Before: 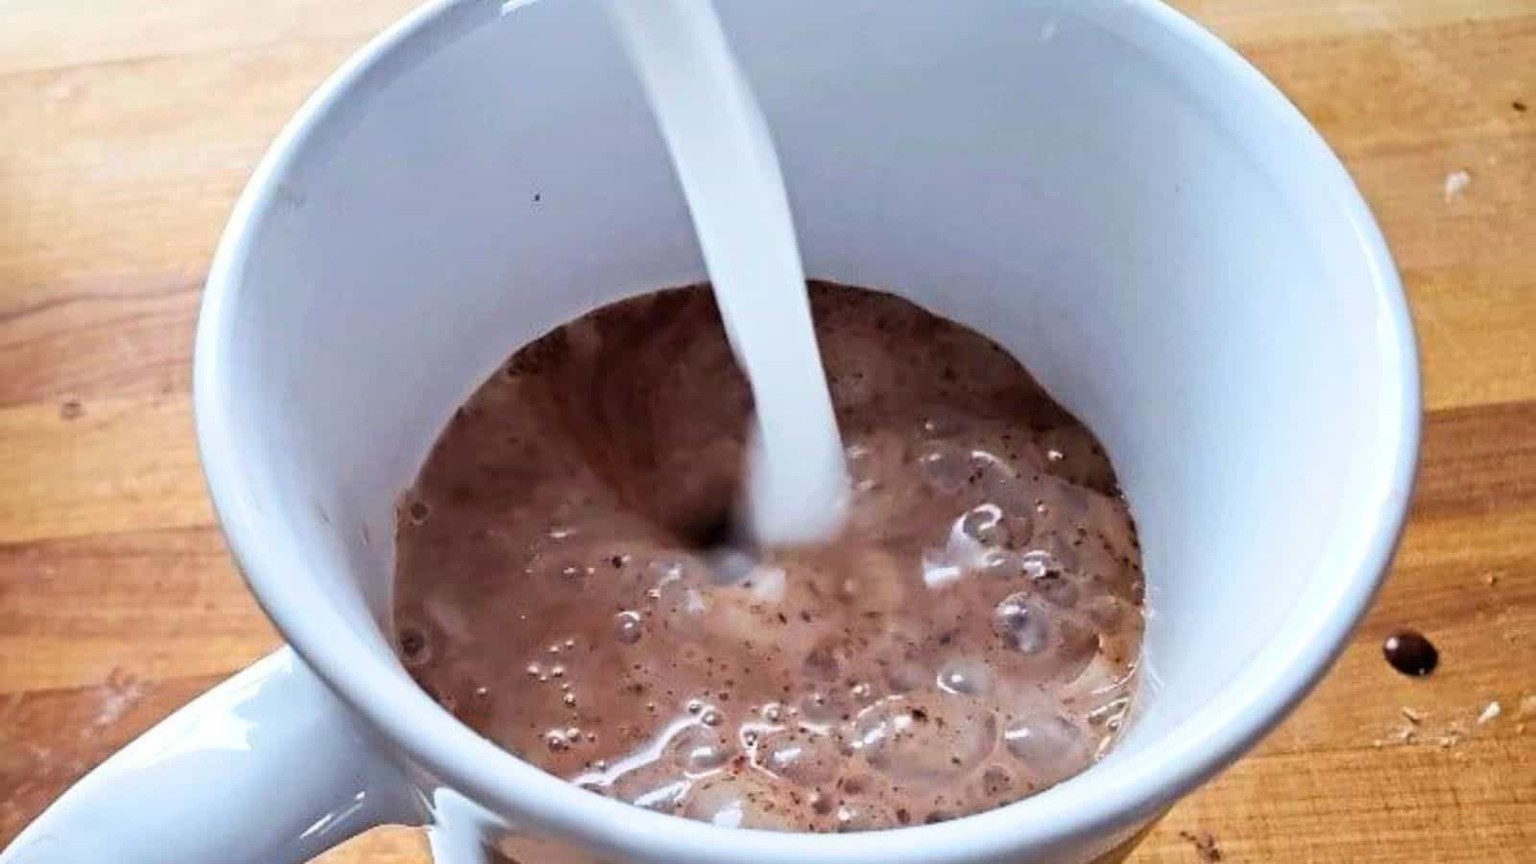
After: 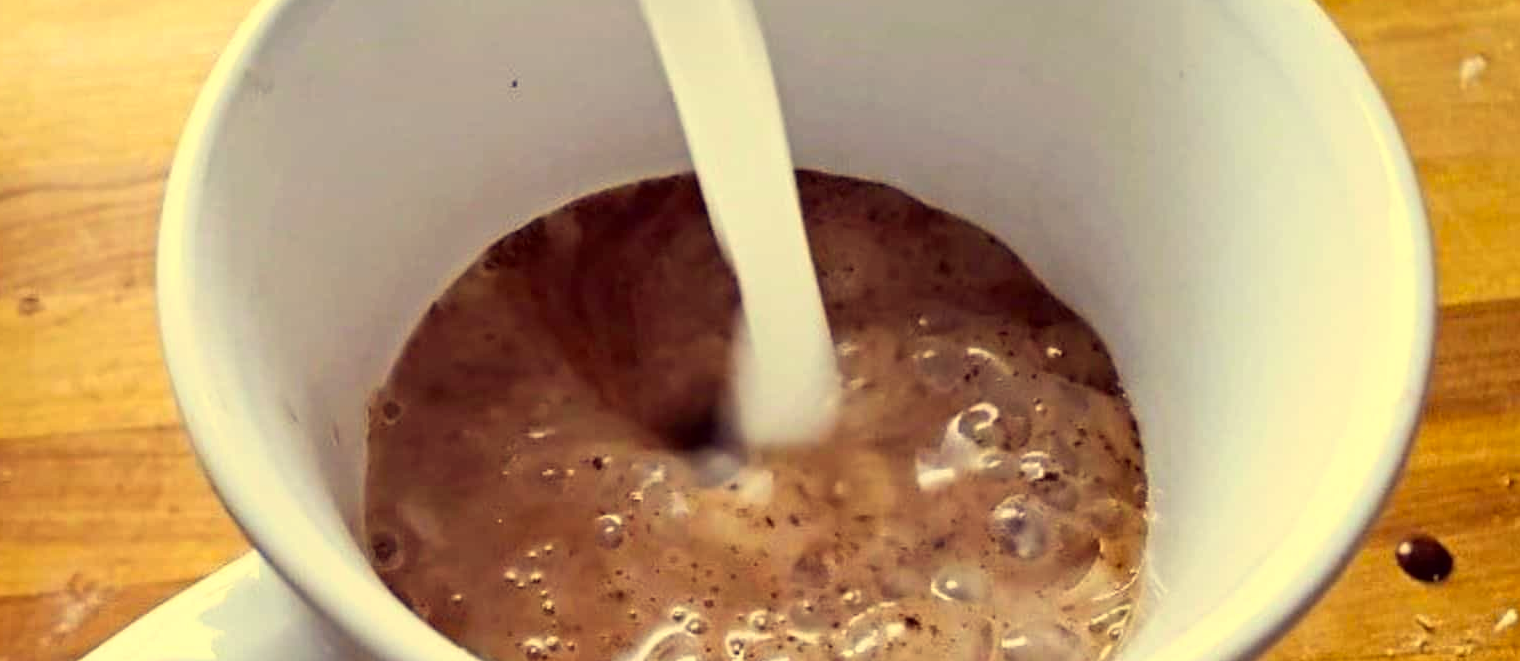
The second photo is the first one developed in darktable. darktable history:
contrast brightness saturation: contrast 0.047
color correction: highlights a* -0.369, highlights b* 39.88, shadows a* 9.91, shadows b* -0.683
exposure: compensate highlight preservation false
crop and rotate: left 2.894%, top 13.629%, right 2.045%, bottom 12.839%
